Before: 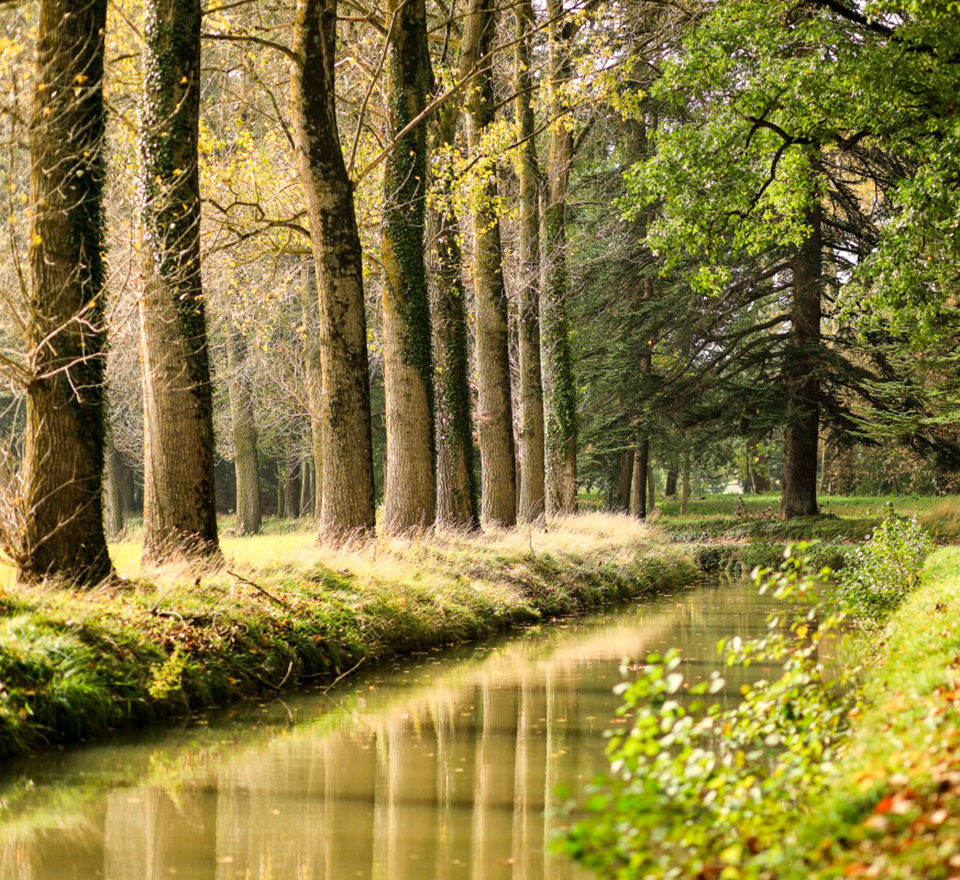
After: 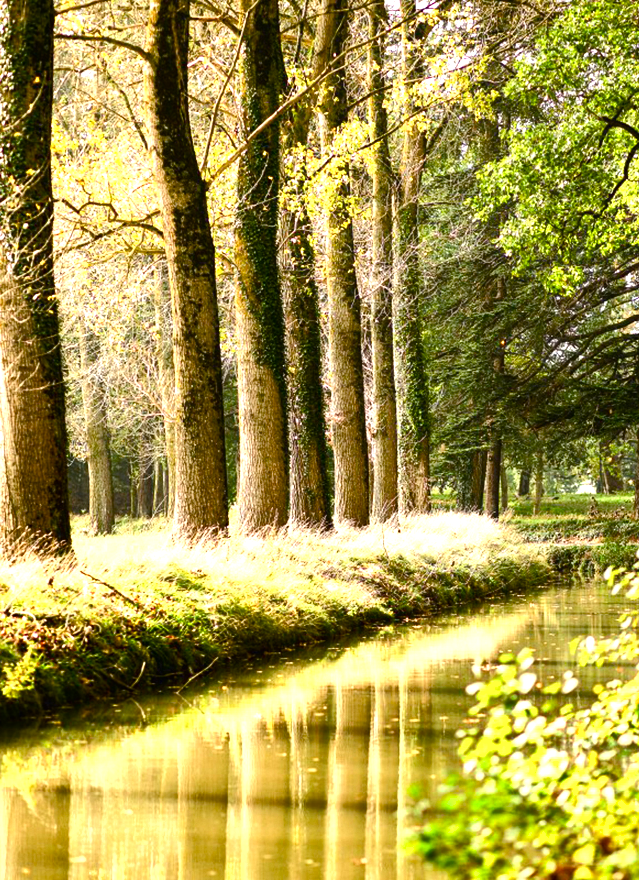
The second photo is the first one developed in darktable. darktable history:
color balance rgb: shadows lift › luminance -19.596%, perceptual saturation grading › global saturation 20%, perceptual saturation grading › highlights -24.901%, perceptual saturation grading › shadows 26.02%, global vibrance 9.879%, contrast 15.24%, saturation formula JzAzBz (2021)
crop and rotate: left 15.404%, right 17.954%
shadows and highlights: shadows 35.25, highlights -34.82, soften with gaussian
exposure: black level correction 0, exposure 0.692 EV, compensate highlight preservation false
contrast equalizer: y [[0.5, 0.488, 0.462, 0.461, 0.491, 0.5], [0.5 ×6], [0.5 ×6], [0 ×6], [0 ×6]]
